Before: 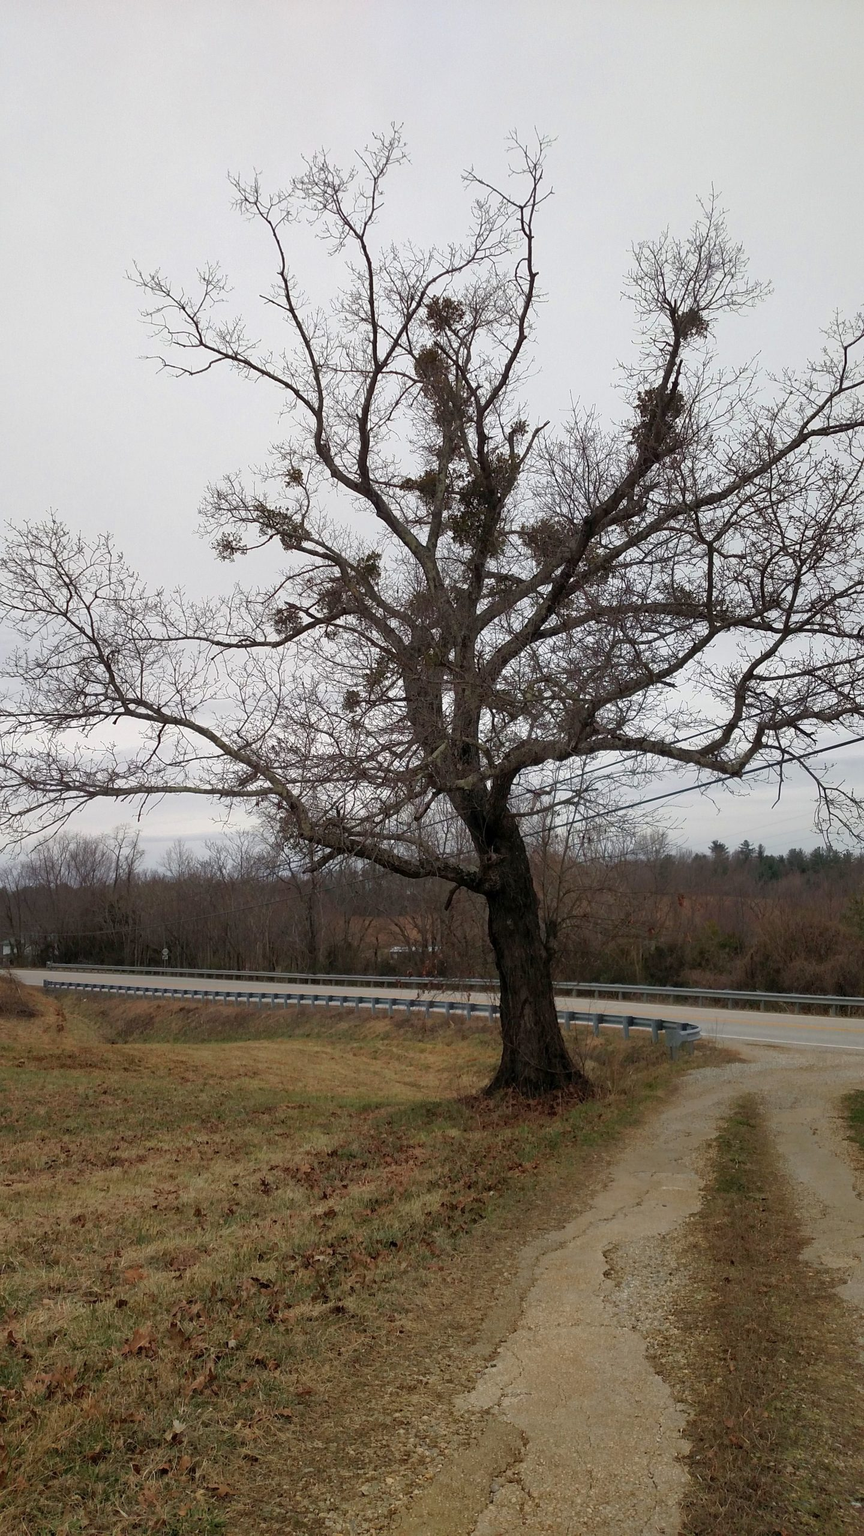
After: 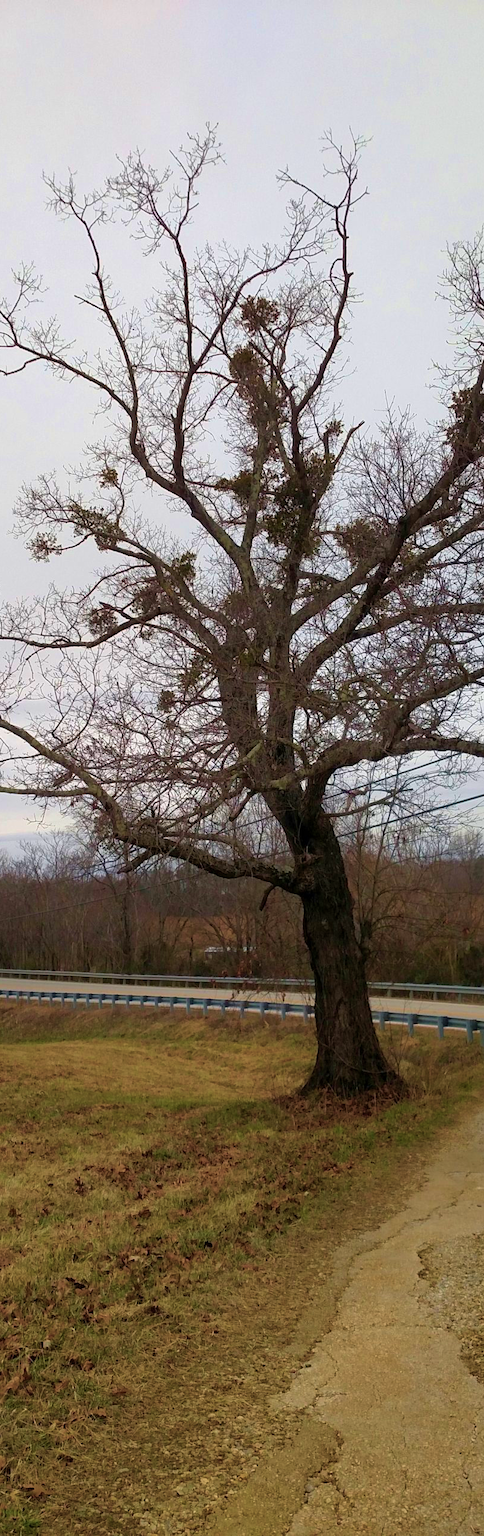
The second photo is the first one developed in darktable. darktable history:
crop: left 21.465%, right 22.41%
velvia: strength 73.9%
levels: mode automatic
